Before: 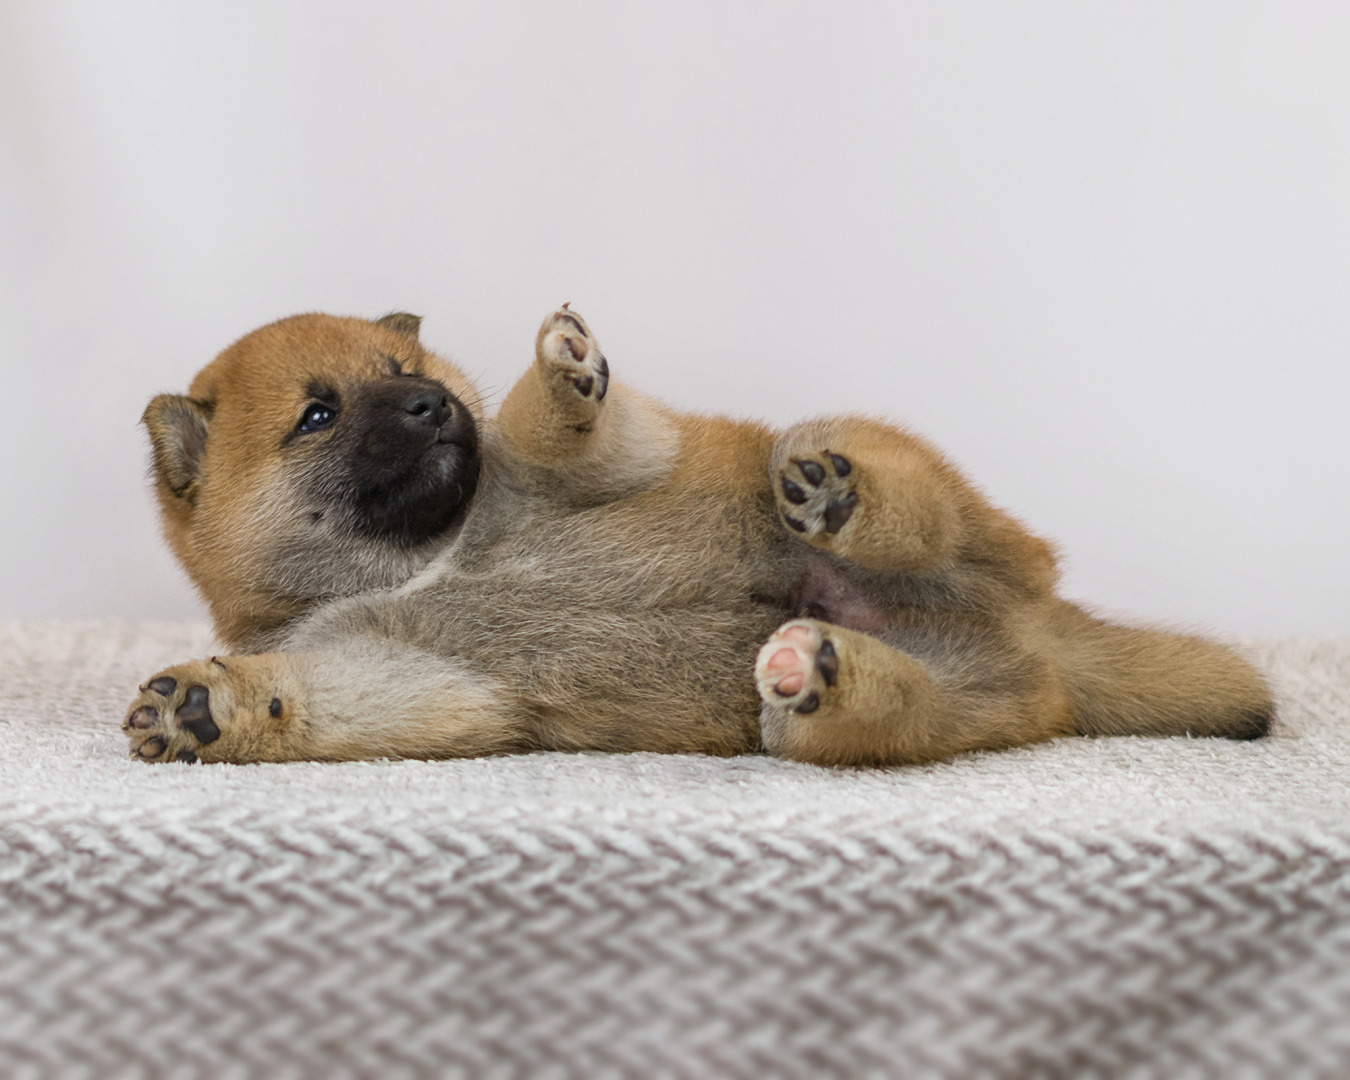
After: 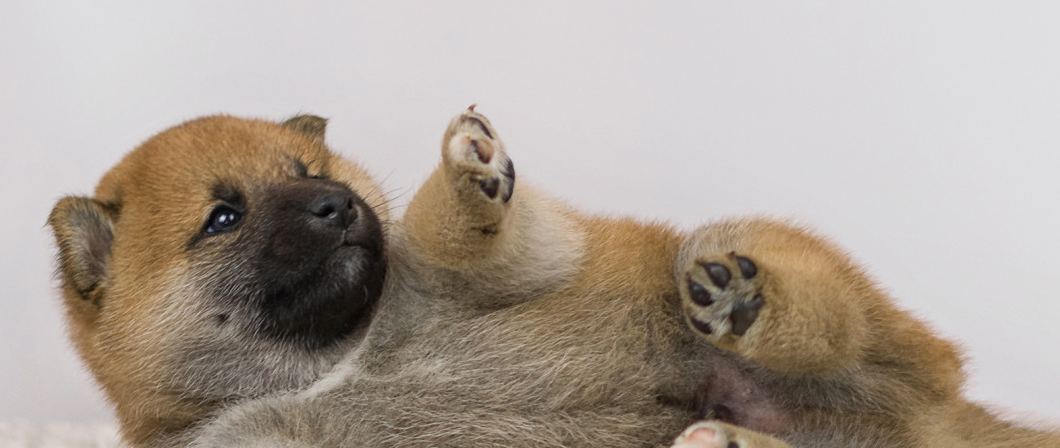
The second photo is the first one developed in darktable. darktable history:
crop: left 7.036%, top 18.398%, right 14.379%, bottom 40.043%
tone equalizer: on, module defaults
